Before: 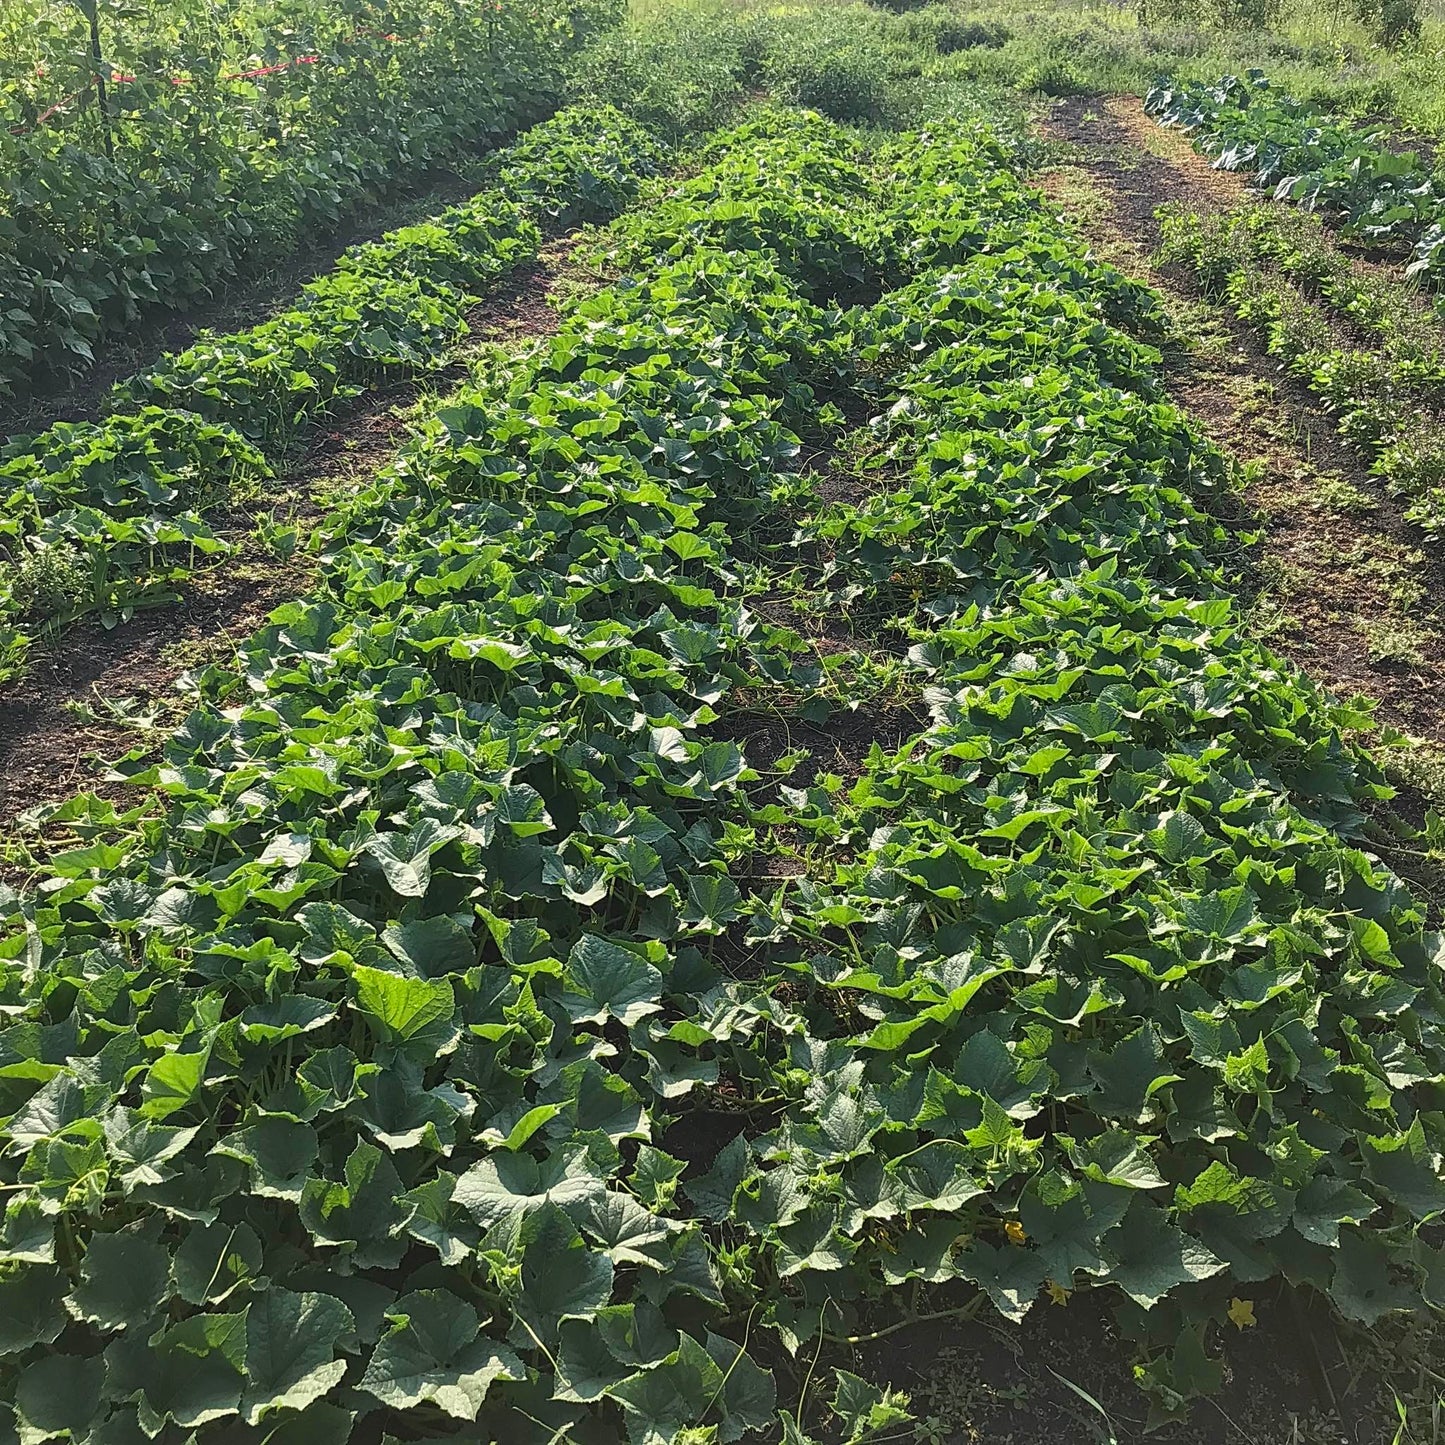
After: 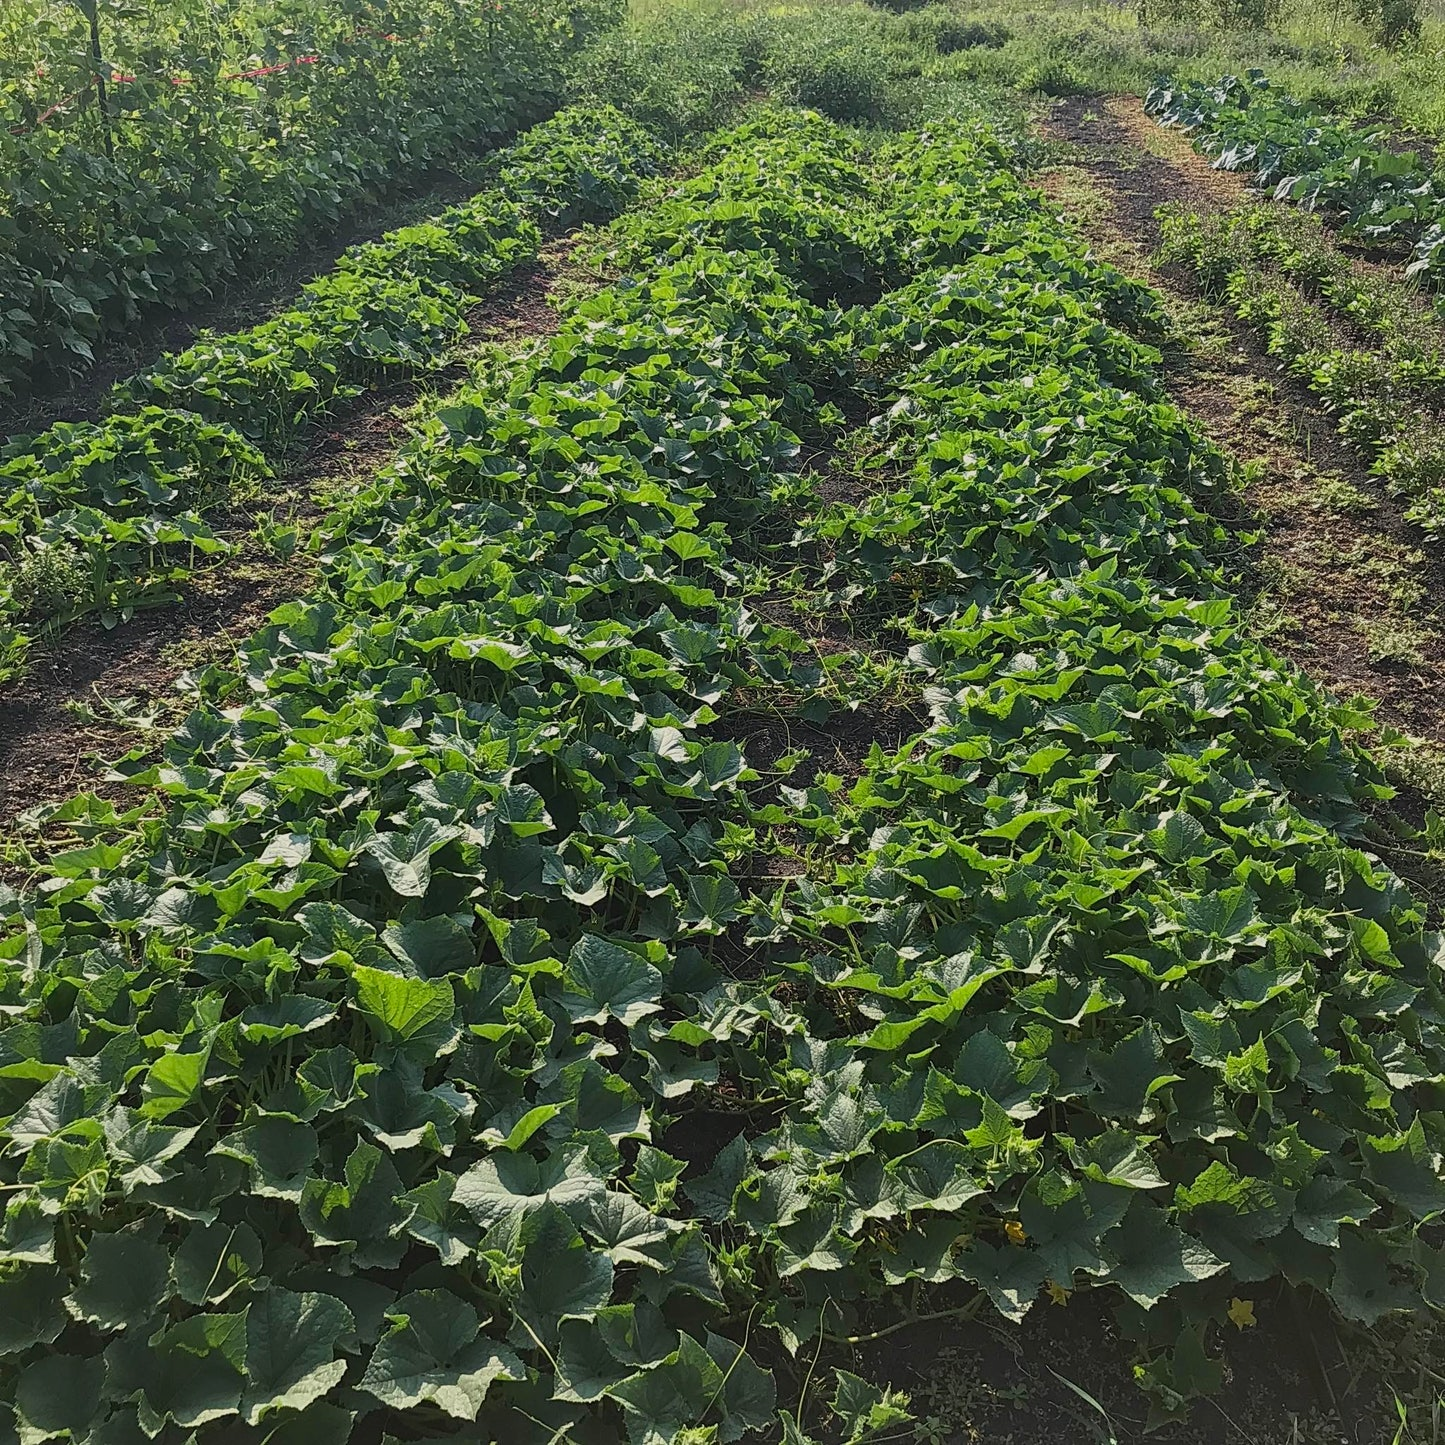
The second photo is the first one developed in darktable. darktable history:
exposure: exposure -0.402 EV, compensate highlight preservation false
